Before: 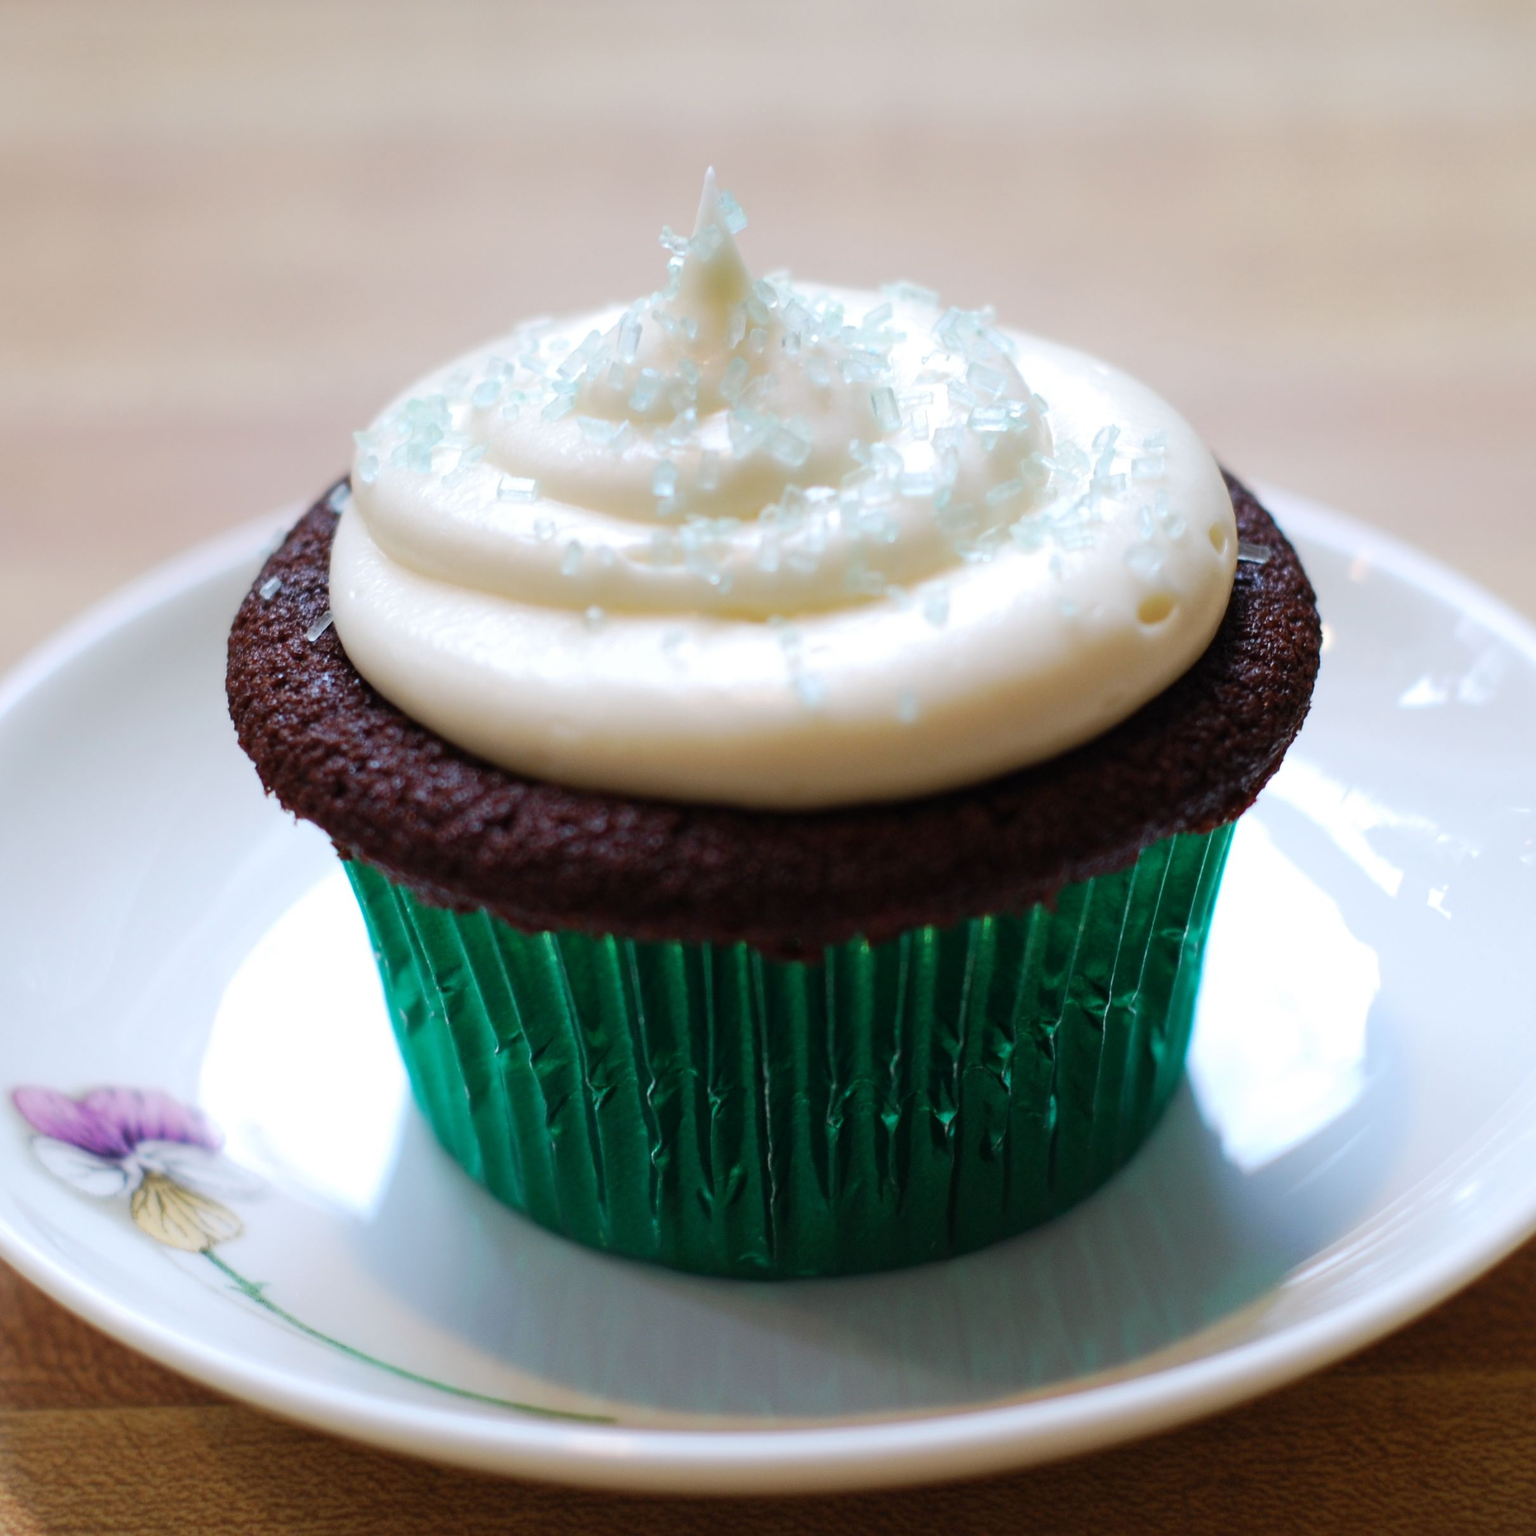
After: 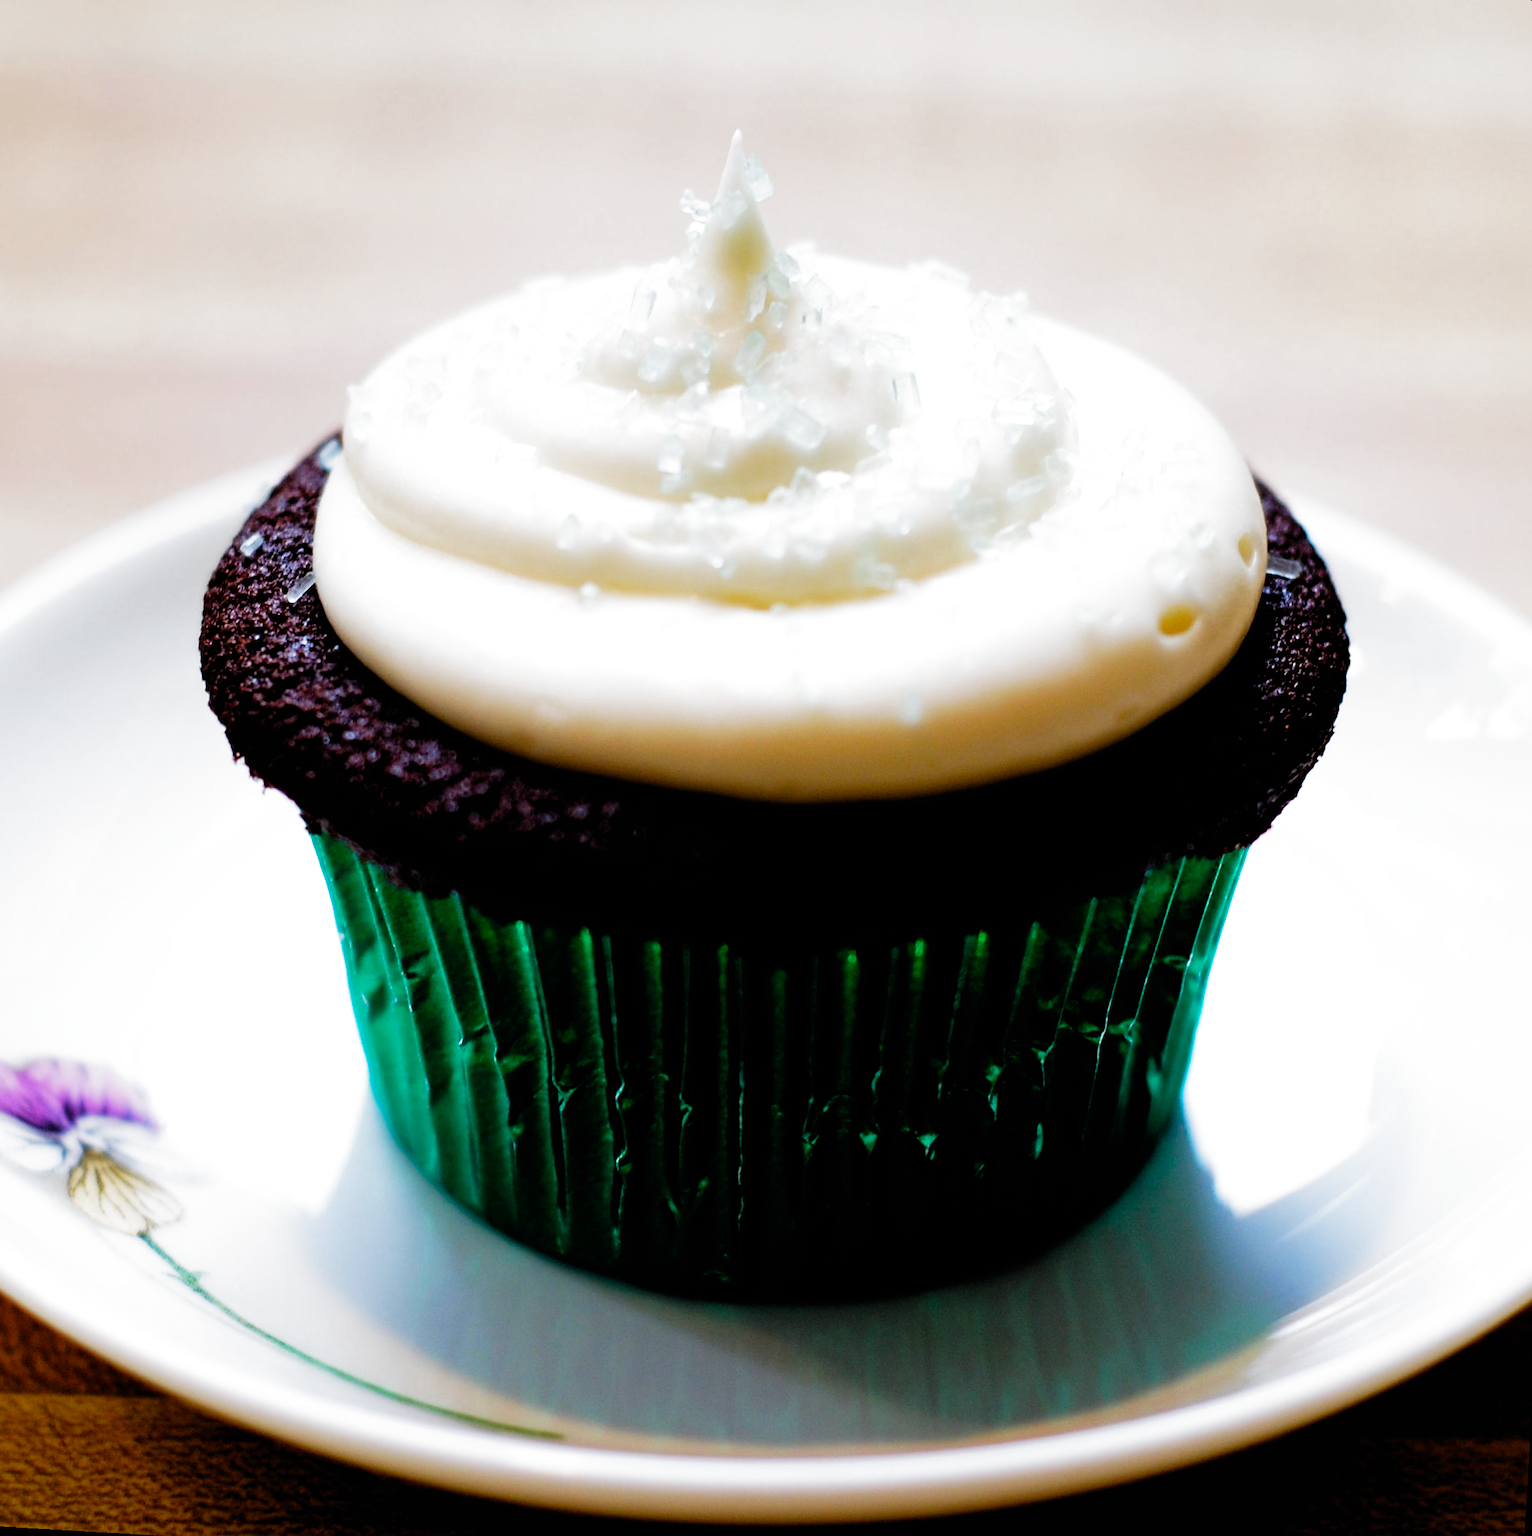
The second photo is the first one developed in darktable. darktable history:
color balance rgb: linear chroma grading › shadows -8.087%, linear chroma grading › global chroma 9.686%, perceptual saturation grading › global saturation -0.075%, global vibrance 20%
crop and rotate: angle -3.32°, left 5.274%, top 5.179%, right 4.694%, bottom 4.543%
sharpen: amount 0.209
filmic rgb: black relative exposure -3.59 EV, white relative exposure 2.25 EV, threshold 5.95 EV, hardness 3.4, preserve chrominance no, color science v4 (2020), enable highlight reconstruction true
